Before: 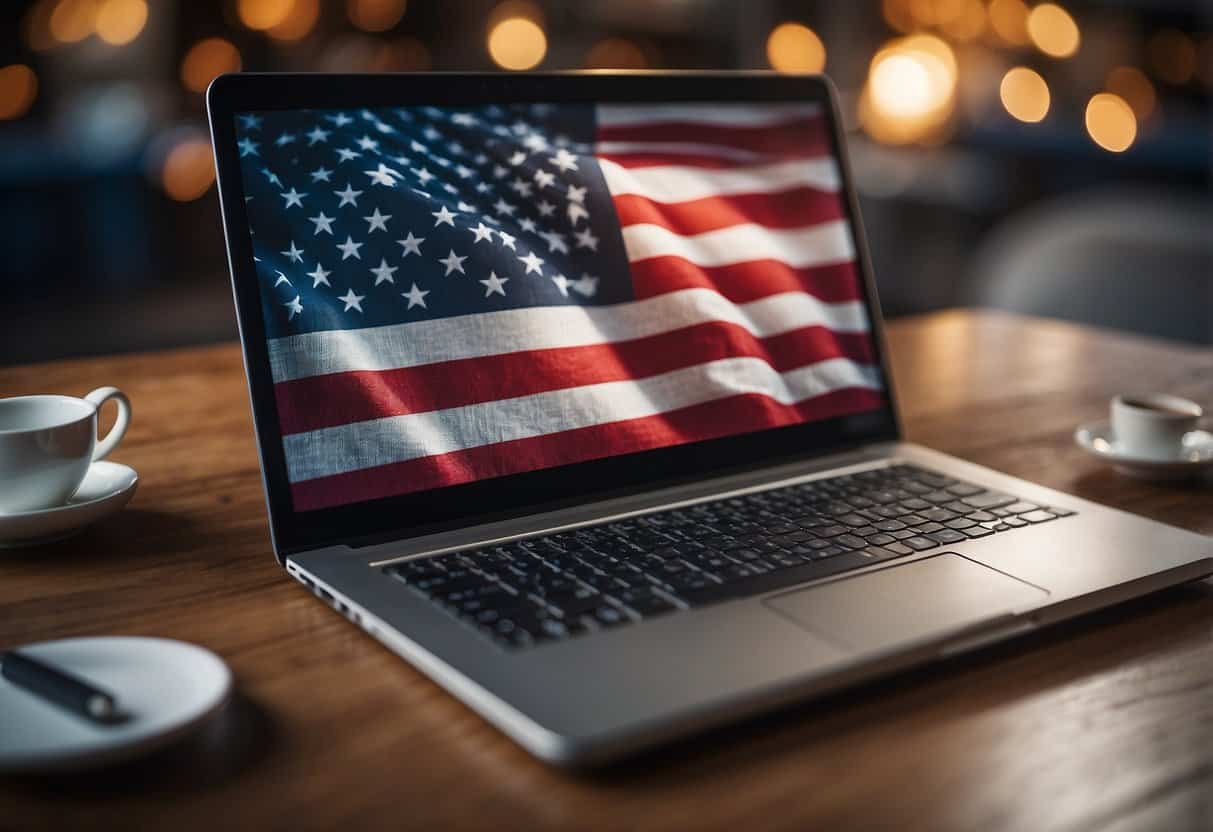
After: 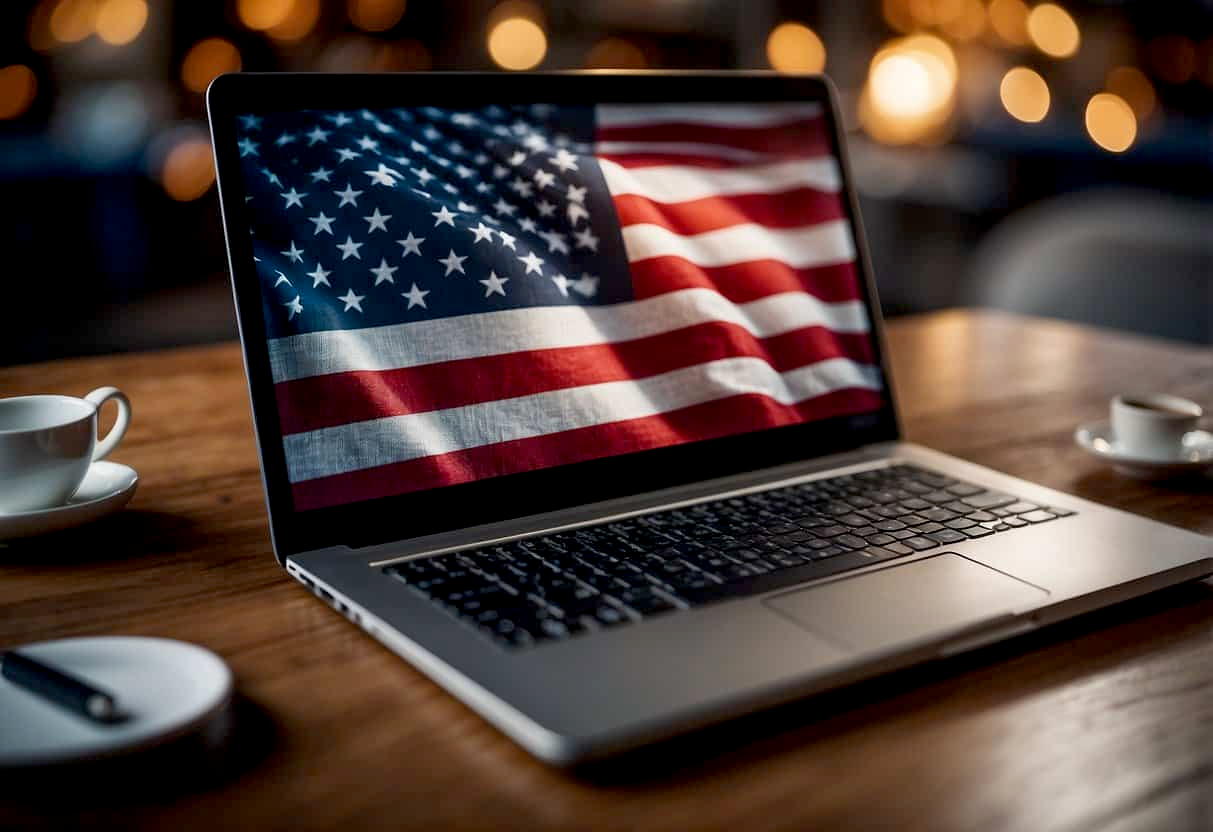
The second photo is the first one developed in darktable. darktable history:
exposure: black level correction 0.01, exposure 0.015 EV, compensate highlight preservation false
